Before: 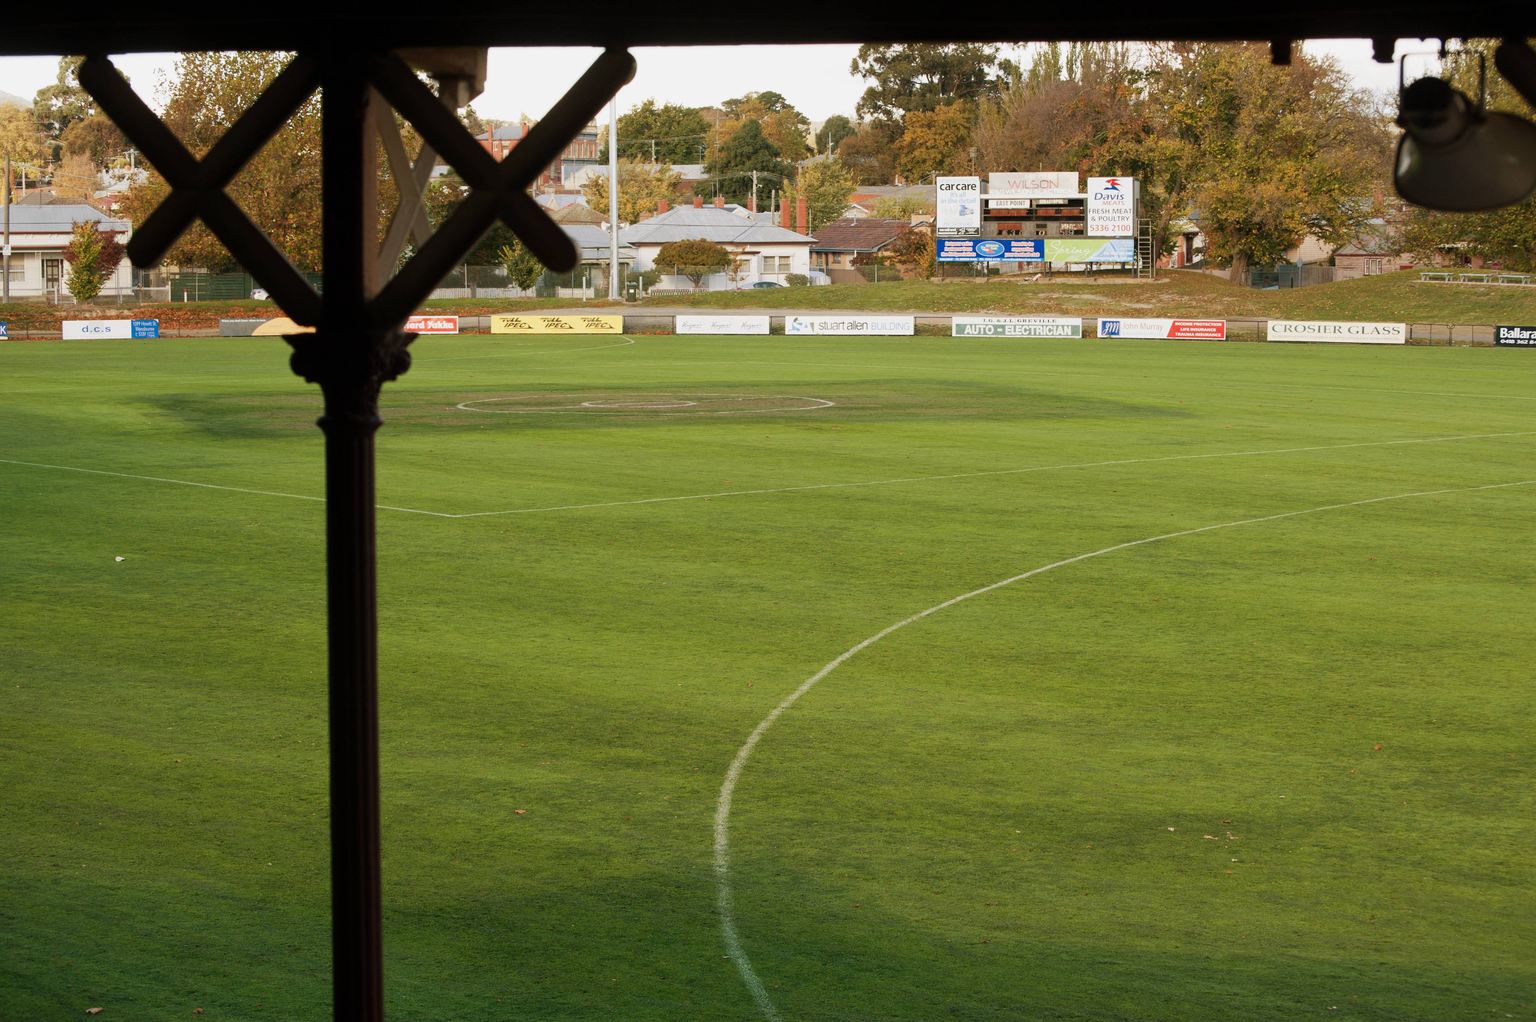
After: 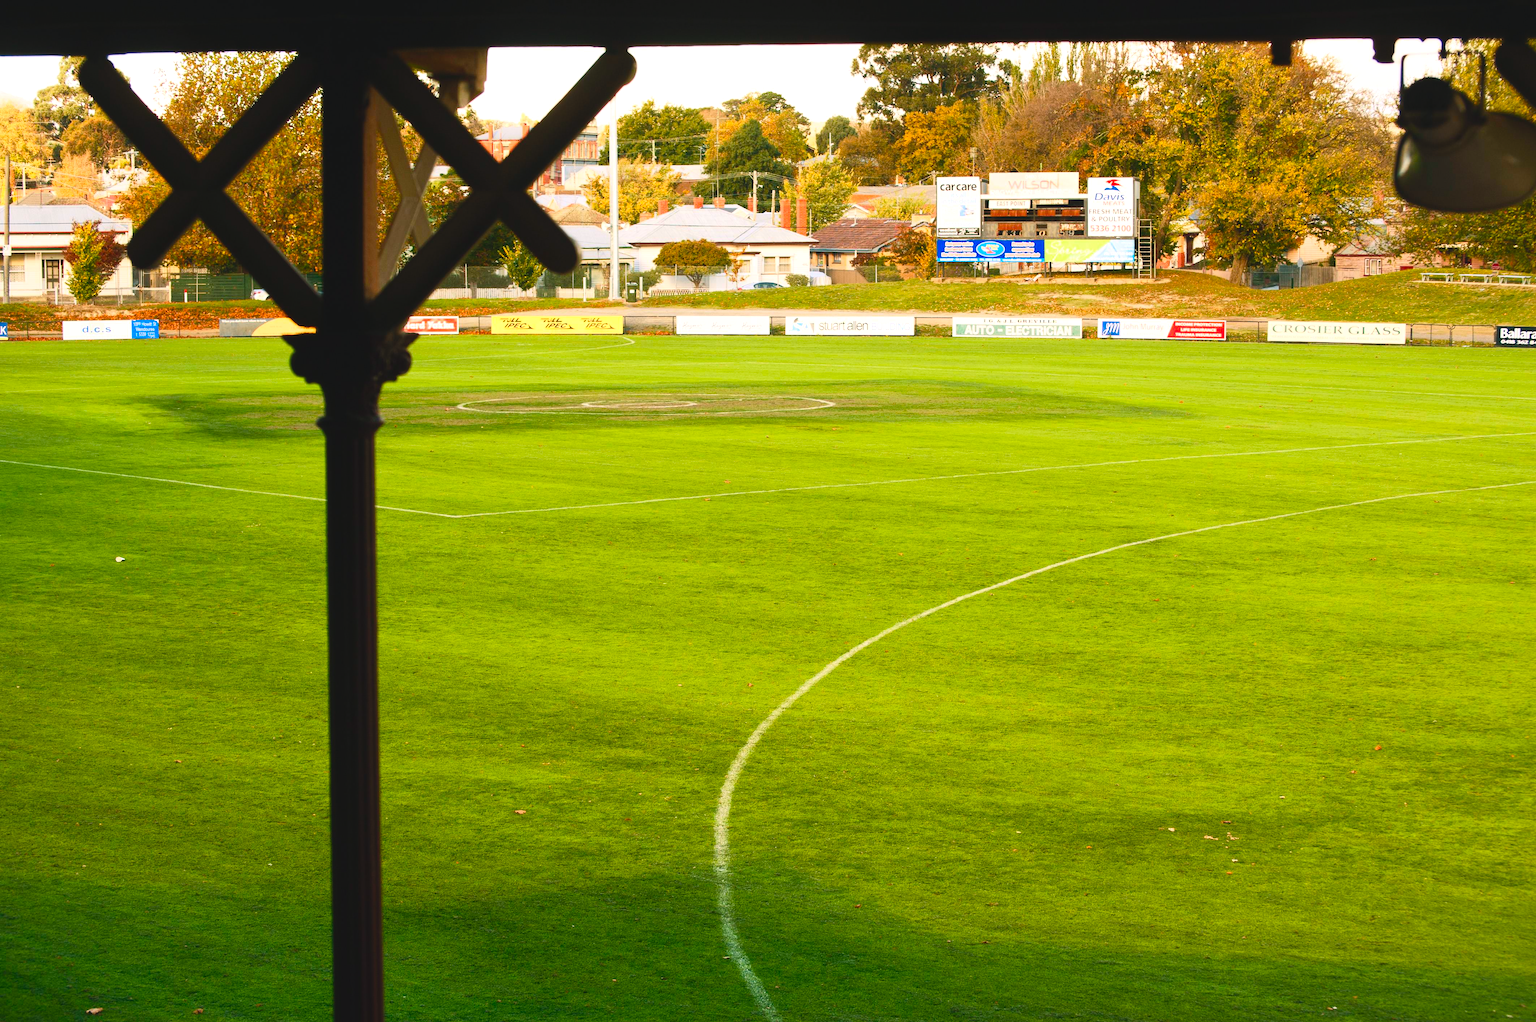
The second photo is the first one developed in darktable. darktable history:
color balance rgb: shadows lift › chroma 1%, shadows lift › hue 217.2°, power › hue 310.8°, highlights gain › chroma 1%, highlights gain › hue 54°, global offset › luminance 0.5%, global offset › hue 171.6°, perceptual saturation grading › global saturation 14.09%, perceptual saturation grading › highlights -25%, perceptual saturation grading › shadows 30%, perceptual brilliance grading › highlights 13.42%, perceptual brilliance grading › mid-tones 8.05%, perceptual brilliance grading › shadows -17.45%, global vibrance 25%
contrast brightness saturation: contrast 0.24, brightness 0.26, saturation 0.39
